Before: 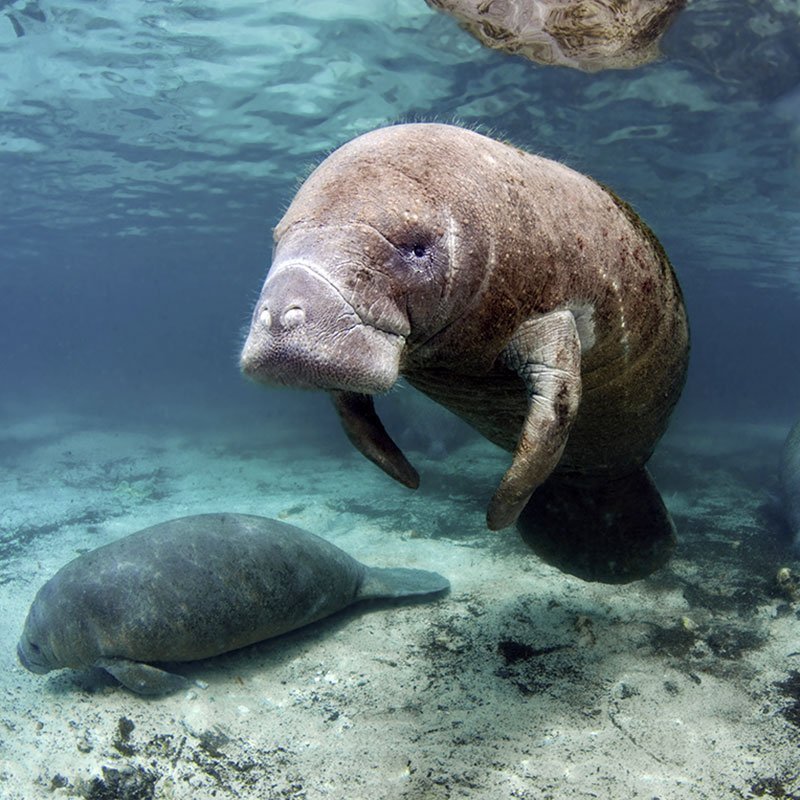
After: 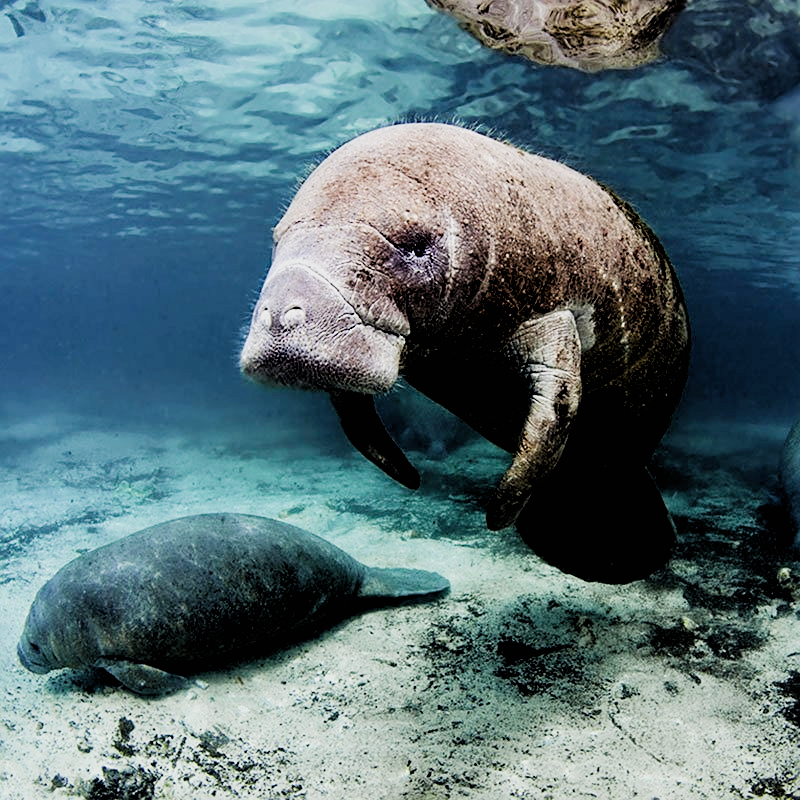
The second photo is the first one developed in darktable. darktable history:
sharpen: on, module defaults
sigmoid: contrast 1.7
rgb levels: levels [[0.029, 0.461, 0.922], [0, 0.5, 1], [0, 0.5, 1]]
